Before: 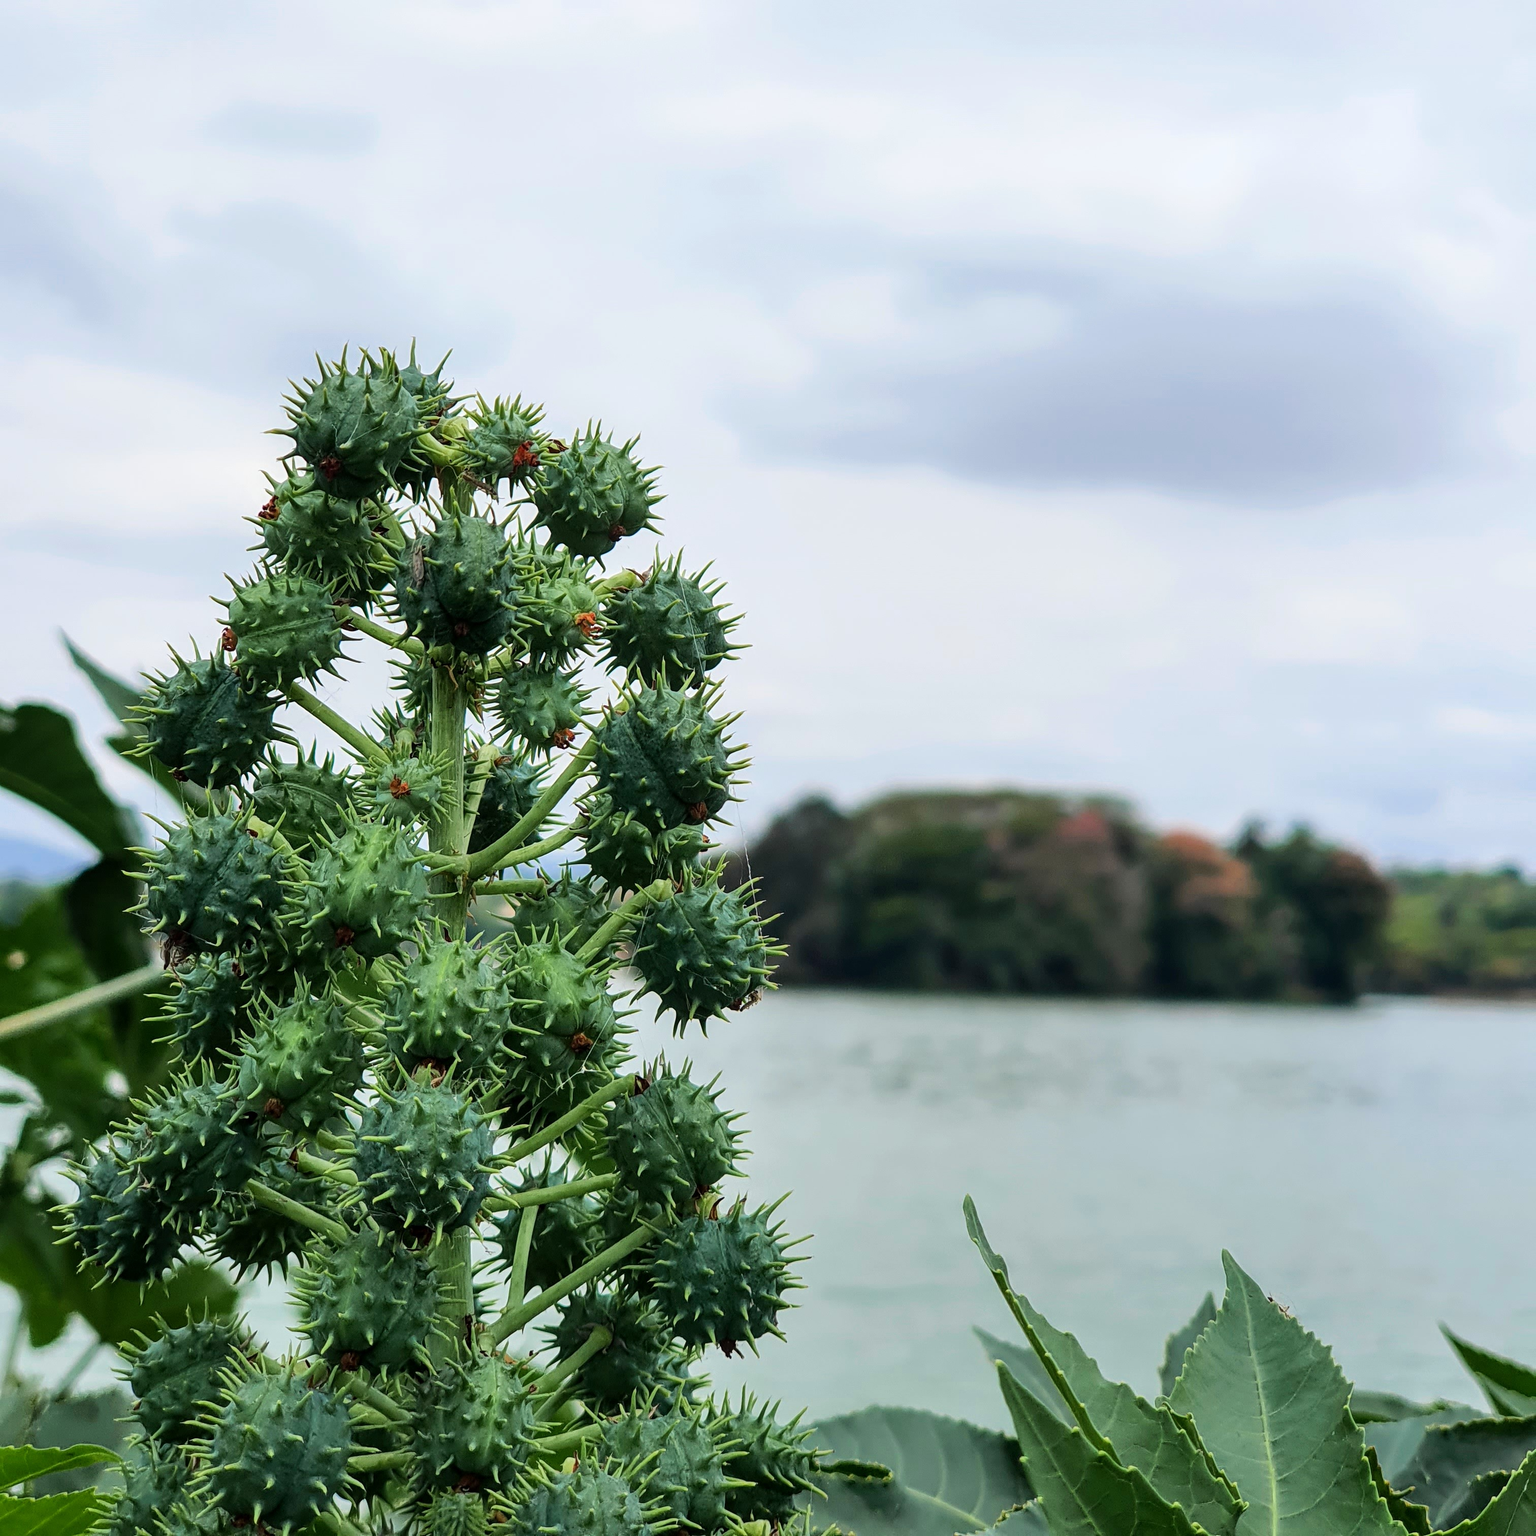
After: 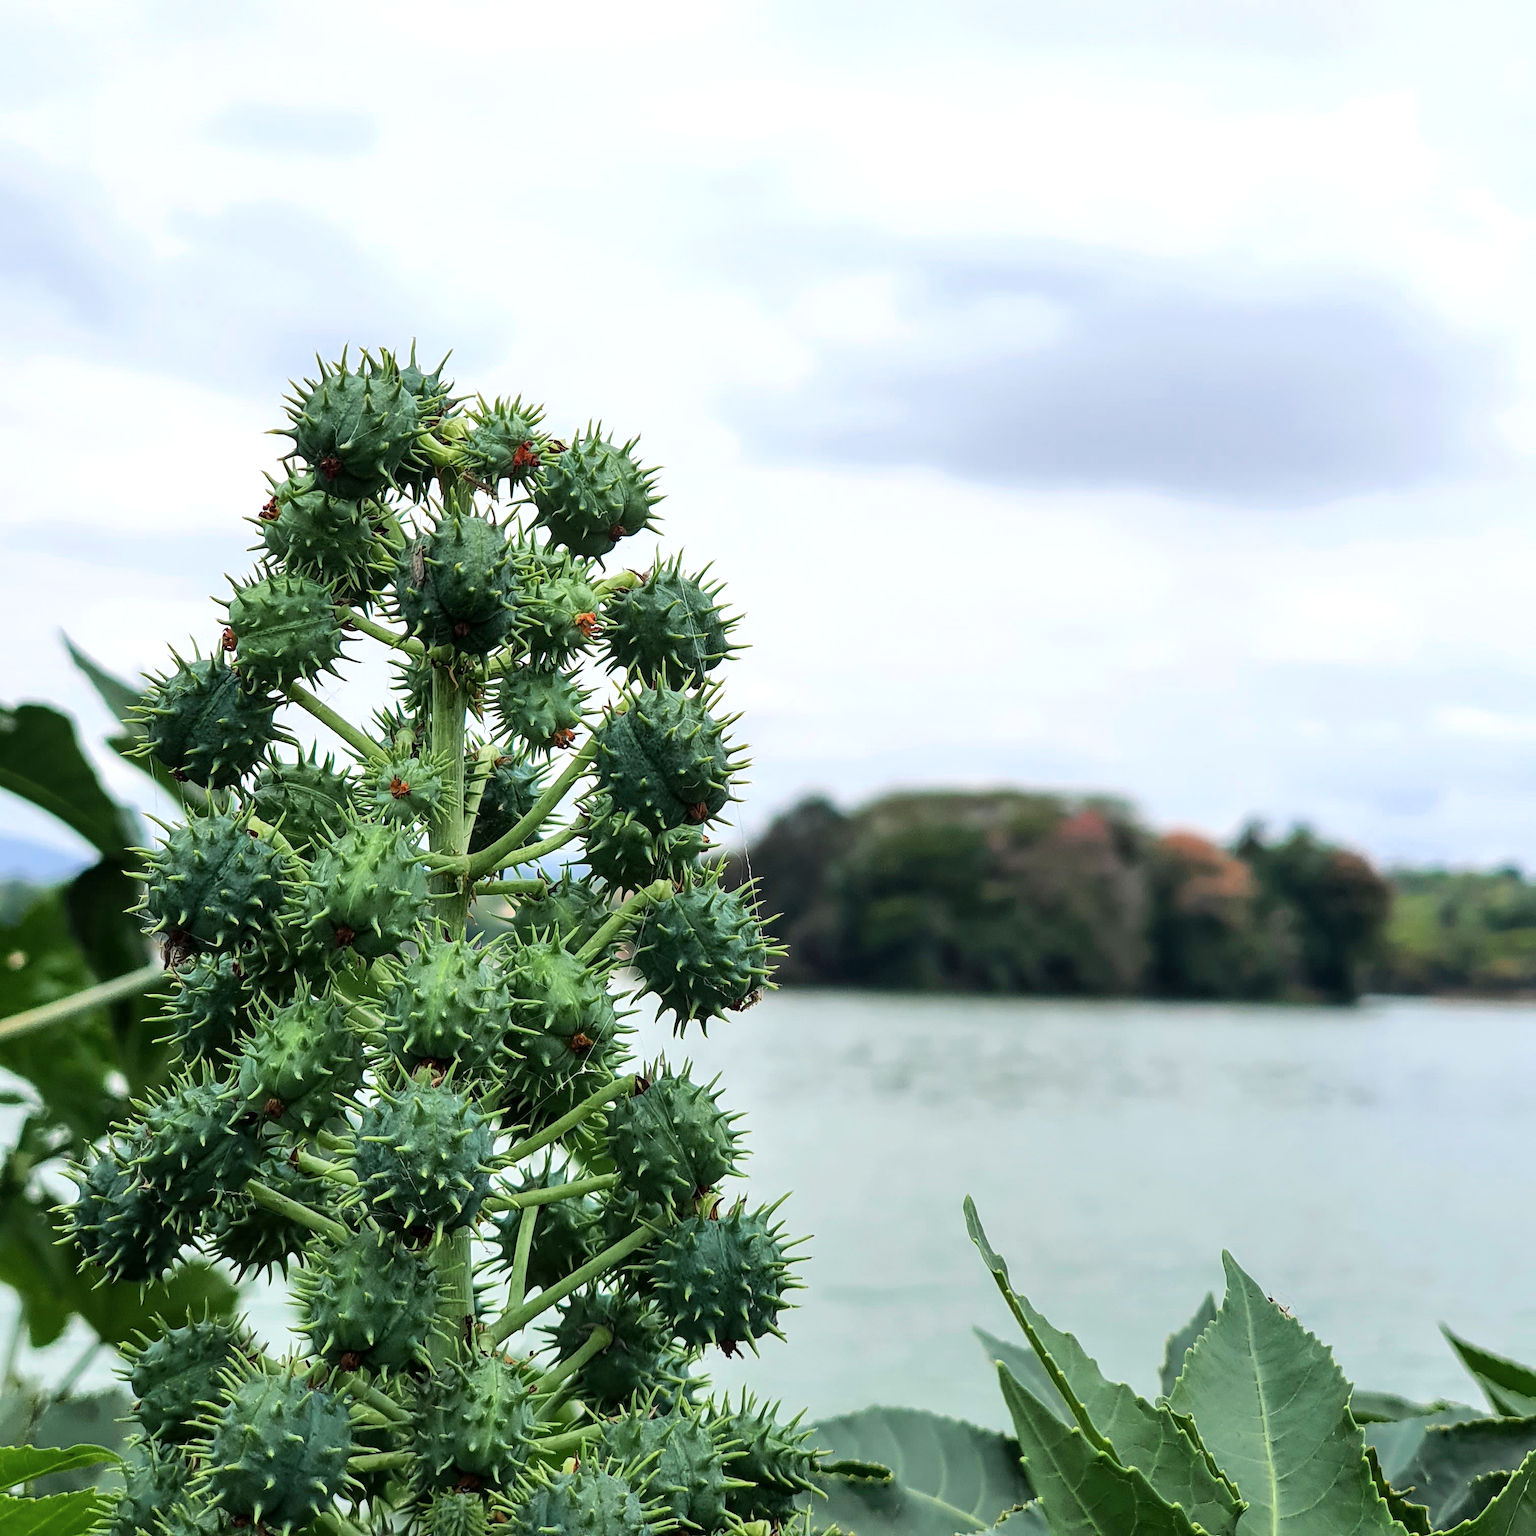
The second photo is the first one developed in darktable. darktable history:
exposure: exposure 0.3 EV, compensate highlight preservation false
contrast brightness saturation: saturation -0.05
